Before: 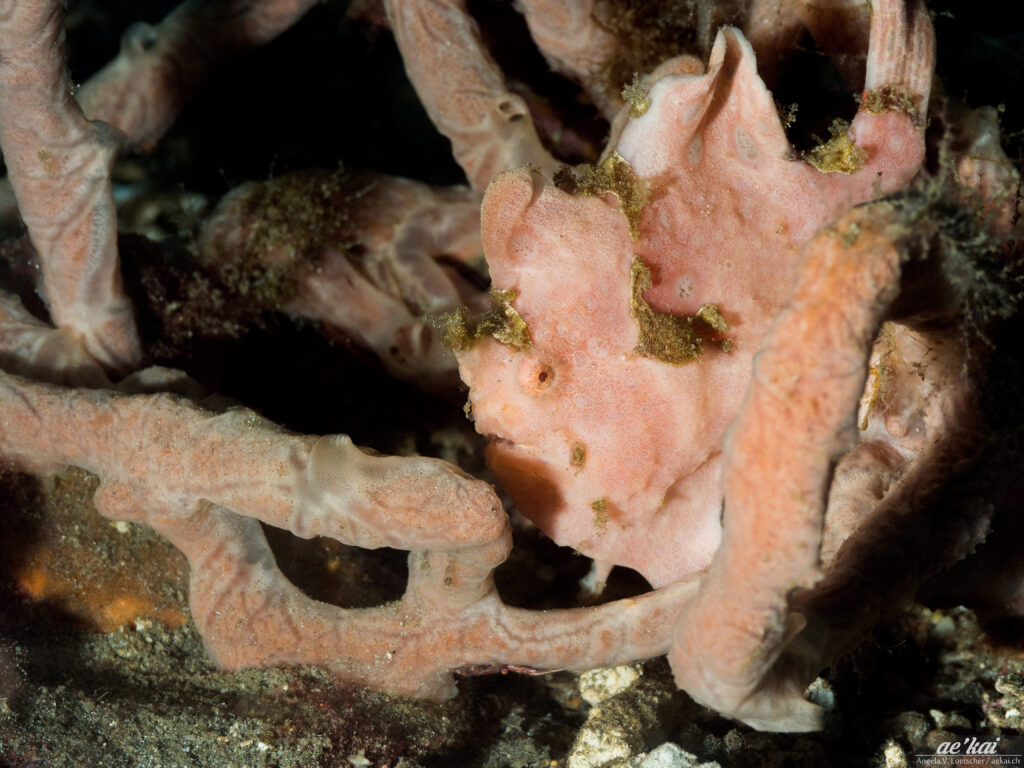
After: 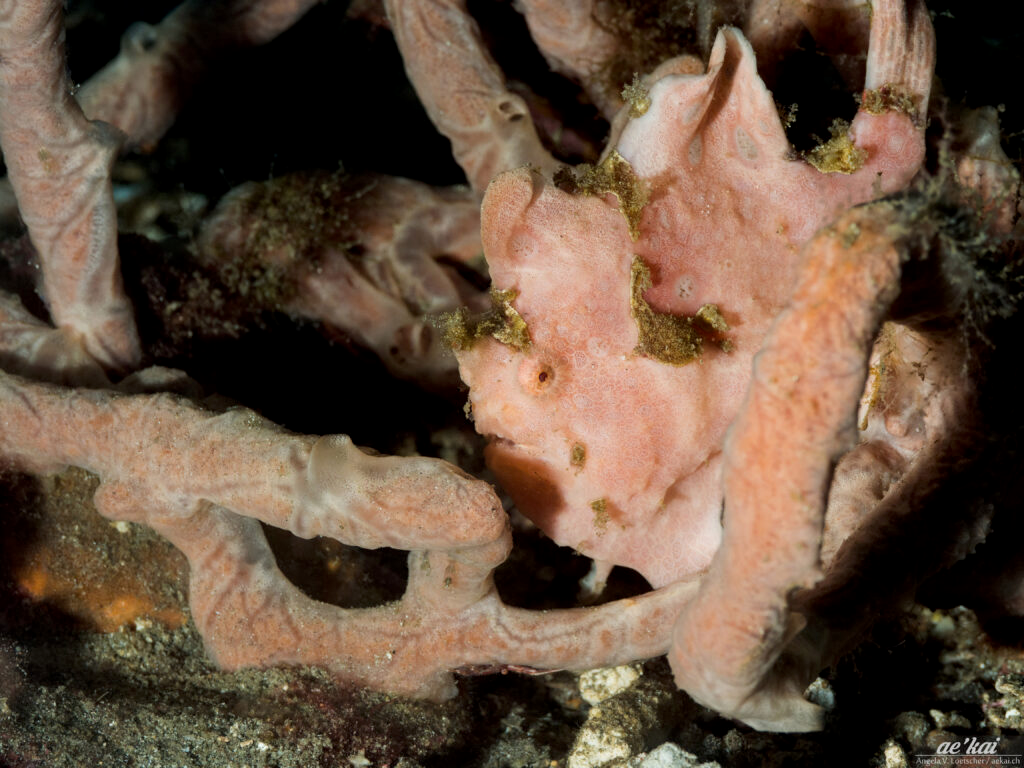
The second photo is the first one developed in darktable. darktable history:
local contrast: highlights 61%, shadows 109%, detail 107%, midtone range 0.529
